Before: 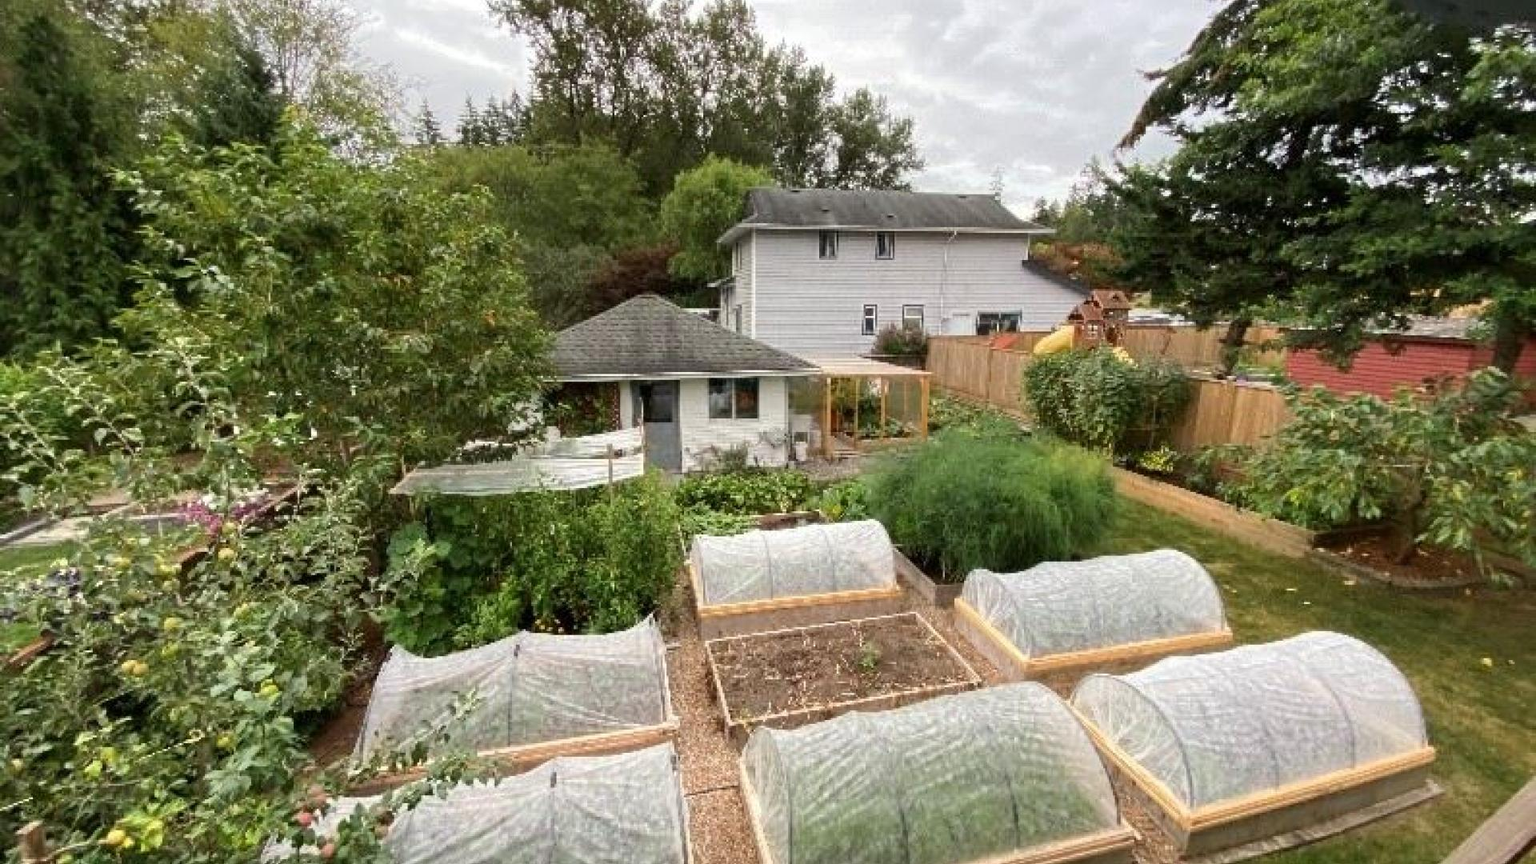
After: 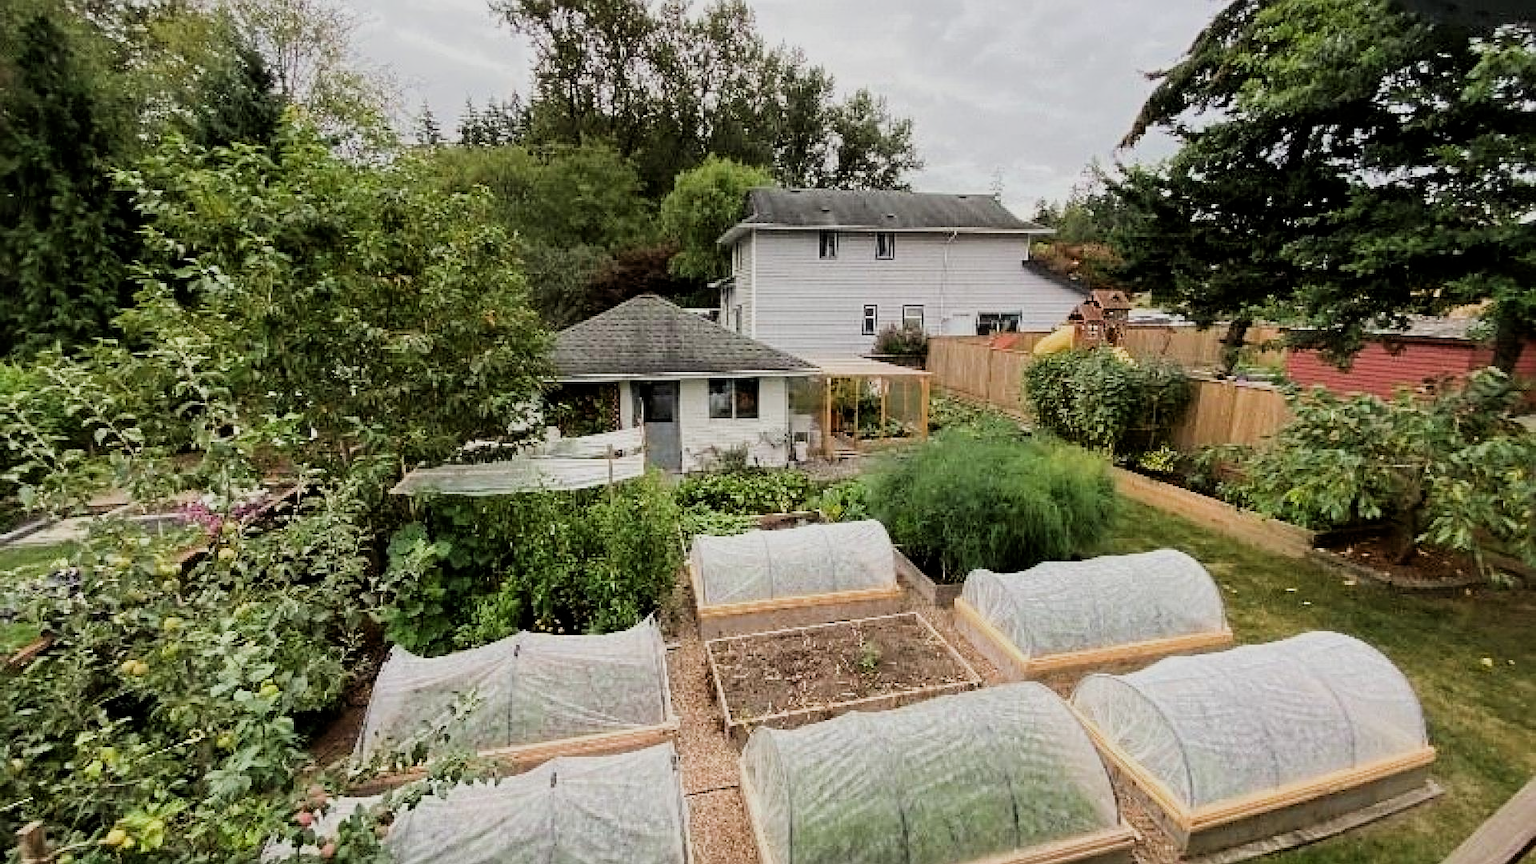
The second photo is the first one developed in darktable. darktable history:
filmic rgb: middle gray luminance 28.78%, black relative exposure -10.22 EV, white relative exposure 5.48 EV, threshold 5.99 EV, target black luminance 0%, hardness 3.95, latitude 1.61%, contrast 1.13, highlights saturation mix 4.95%, shadows ↔ highlights balance 14.52%, enable highlight reconstruction true
tone equalizer: on, module defaults
sharpen: on, module defaults
